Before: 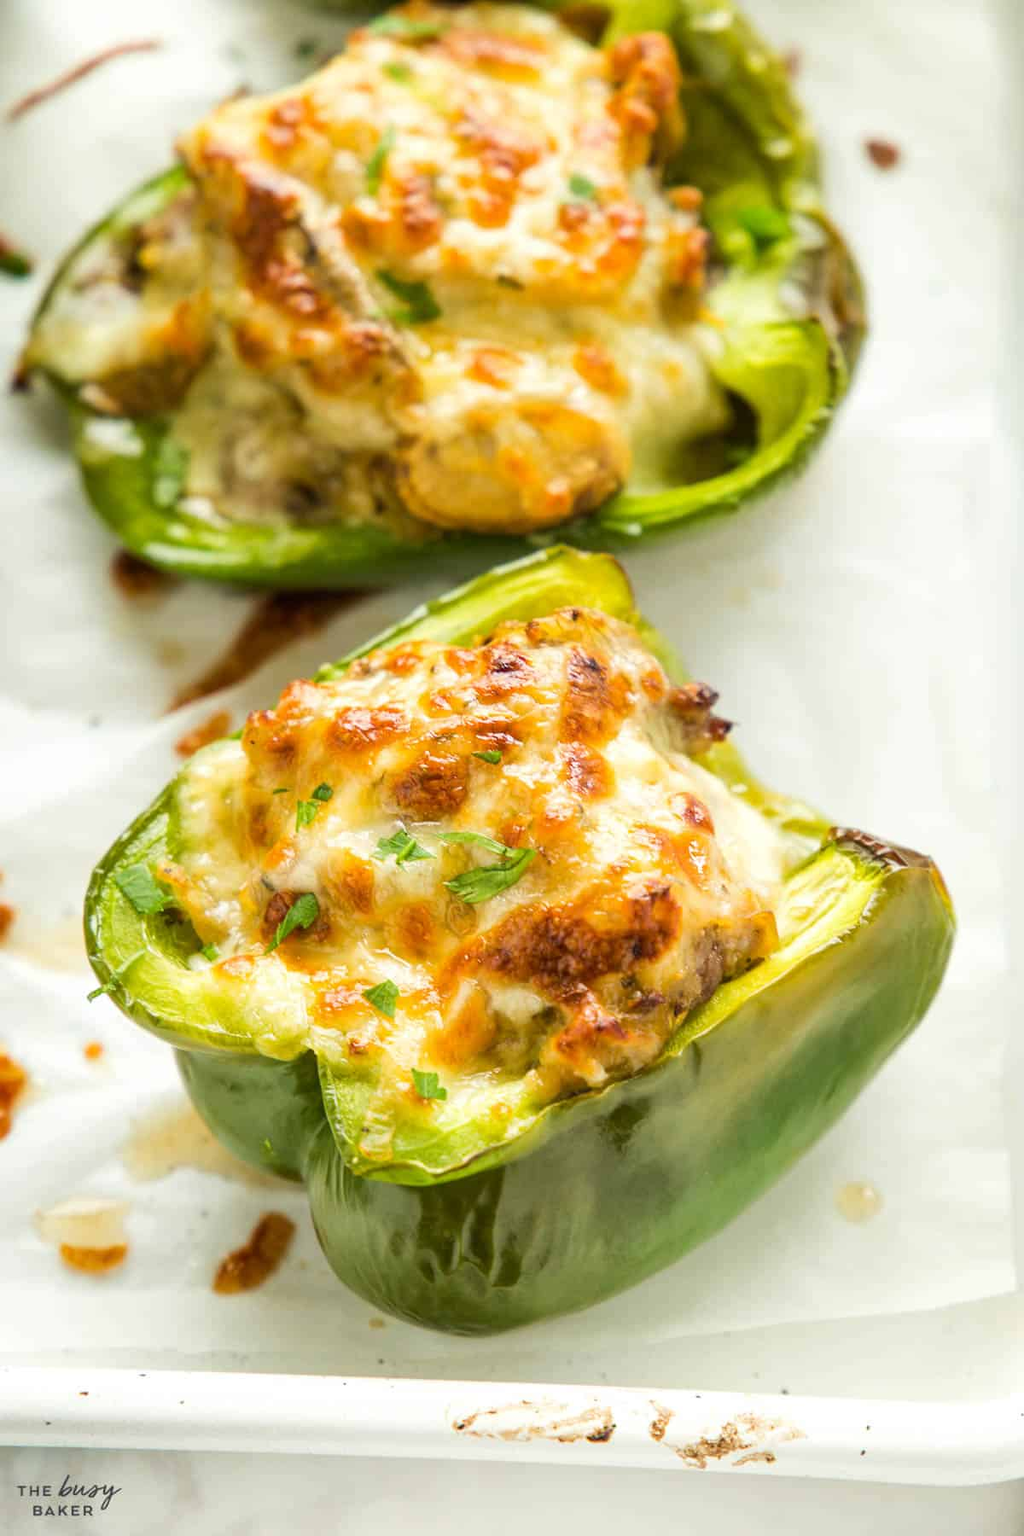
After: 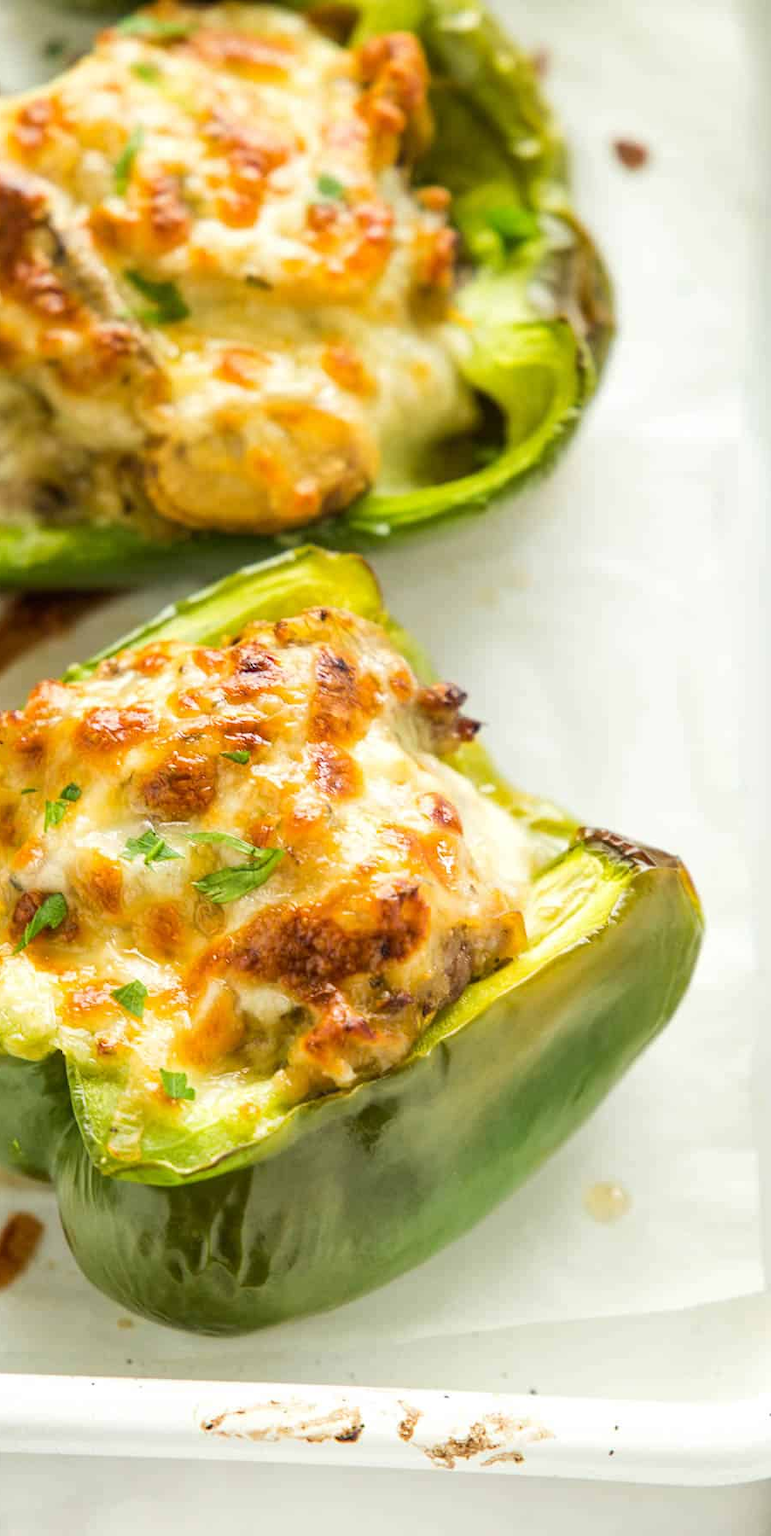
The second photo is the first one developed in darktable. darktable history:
crop and rotate: left 24.61%
